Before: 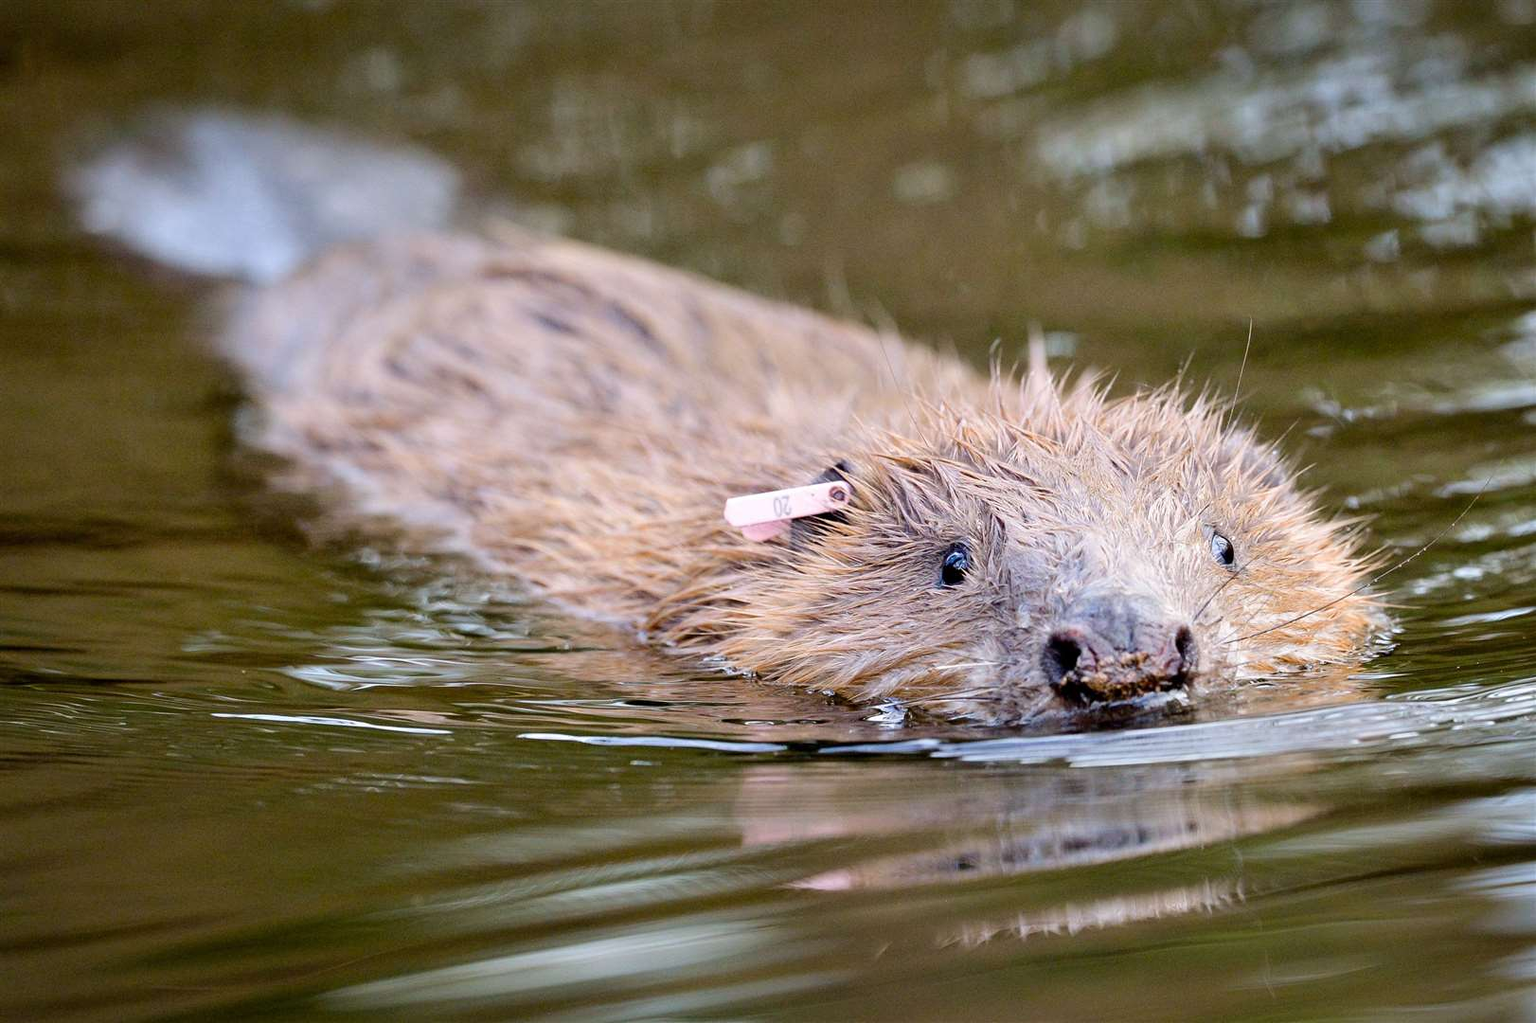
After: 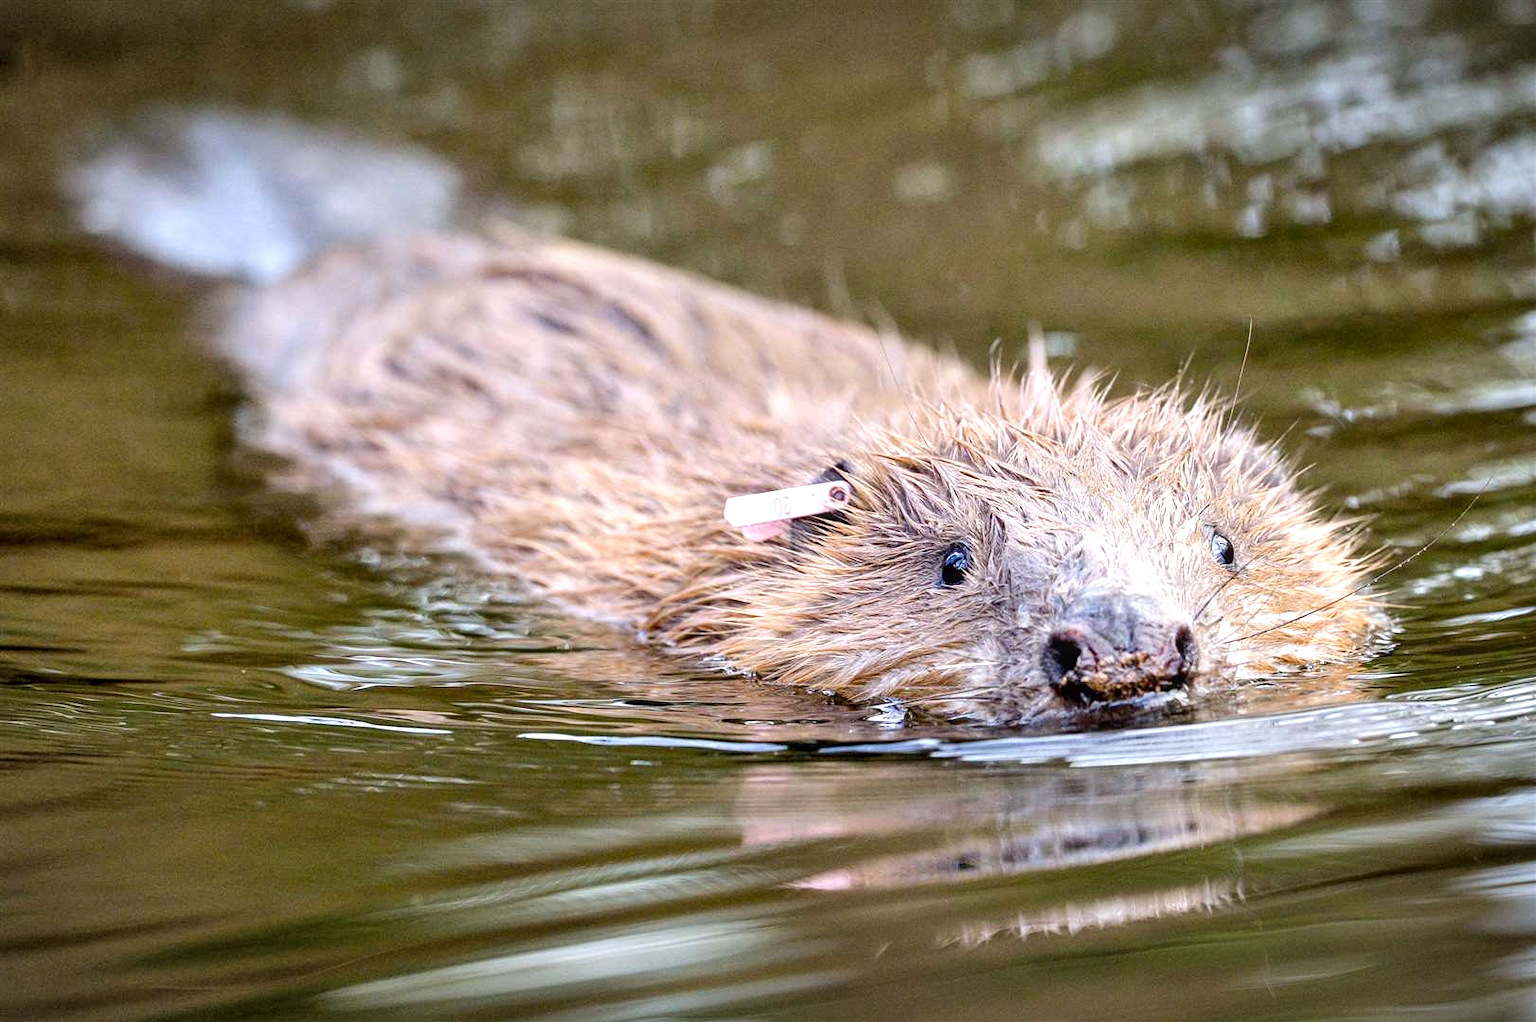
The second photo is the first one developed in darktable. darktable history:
vignetting: fall-off start 97.94%, fall-off radius 101.13%, width/height ratio 1.428
exposure: exposure 0.379 EV, compensate highlight preservation false
local contrast: on, module defaults
shadows and highlights: shadows 52.17, highlights -28.75, soften with gaussian
